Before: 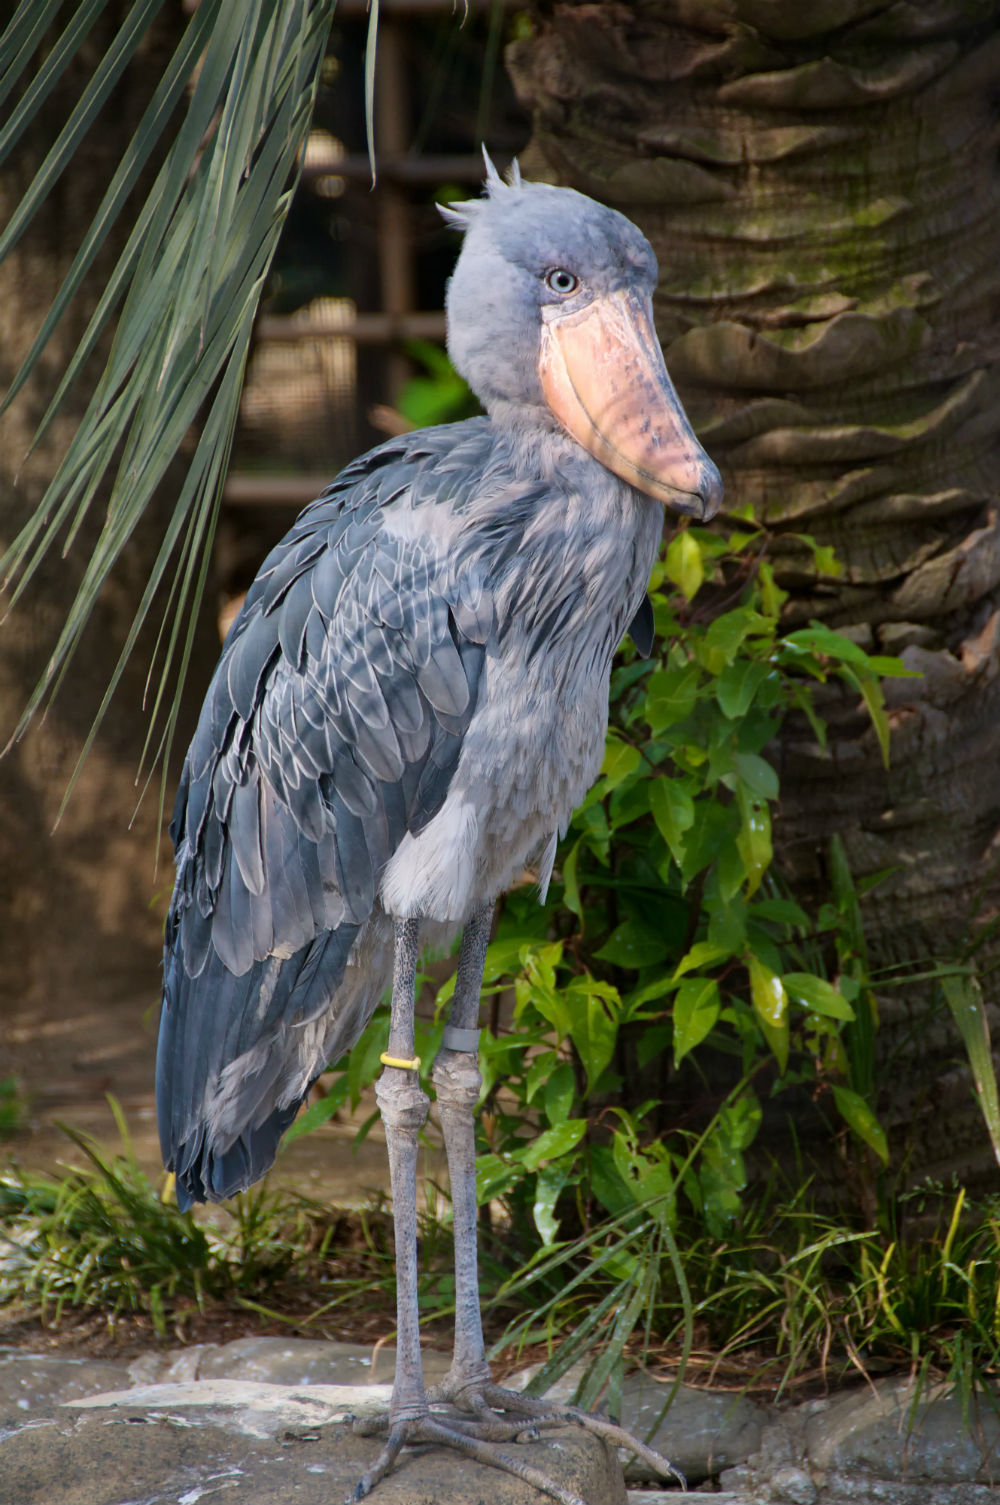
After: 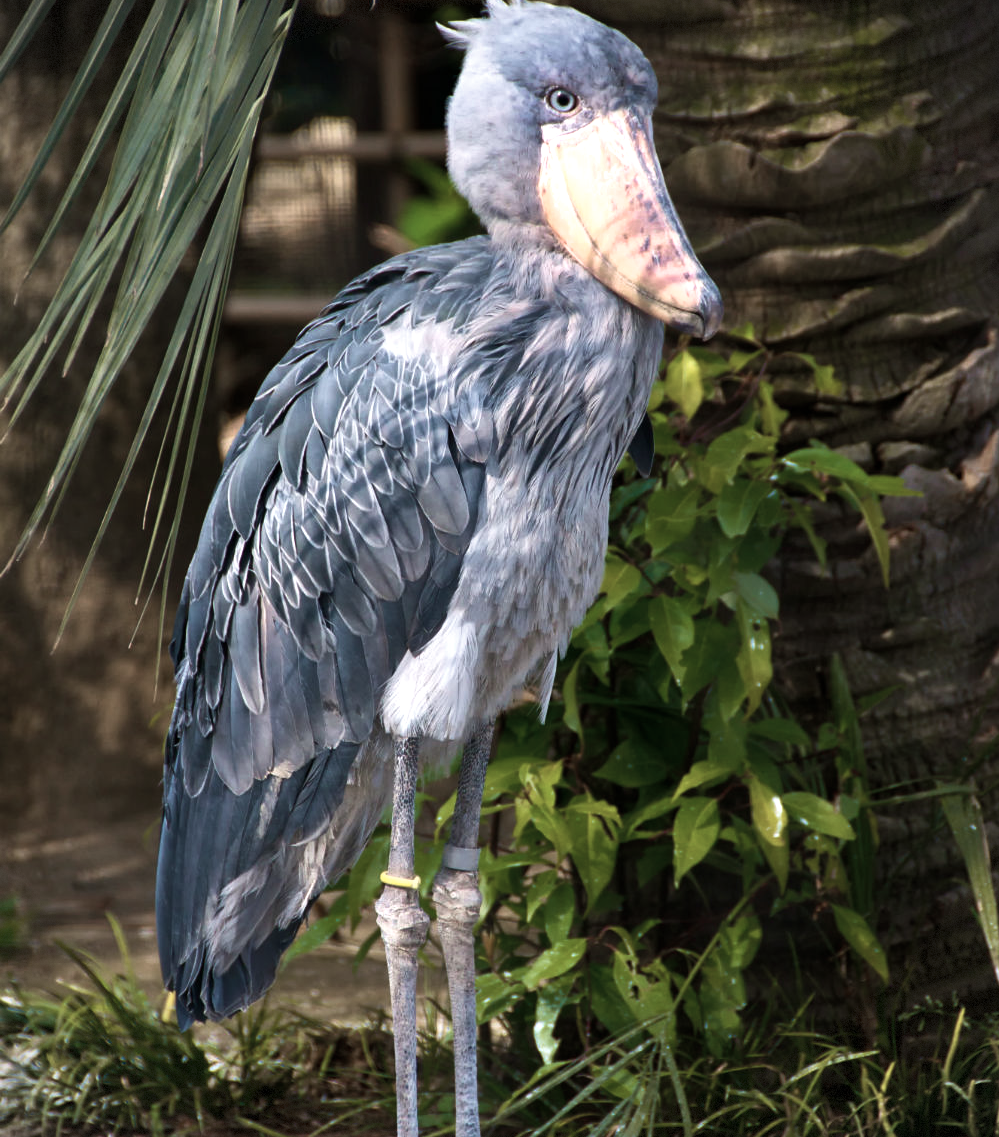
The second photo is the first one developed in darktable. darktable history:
exposure: exposure 0.014 EV, compensate exposure bias true, compensate highlight preservation false
color balance rgb: highlights gain › luminance 14.515%, perceptual saturation grading › global saturation 29.385%, perceptual brilliance grading › highlights 14.251%, perceptual brilliance grading › shadows -19.313%
velvia: on, module defaults
color zones: curves: ch0 [(0, 0.559) (0.153, 0.551) (0.229, 0.5) (0.429, 0.5) (0.571, 0.5) (0.714, 0.5) (0.857, 0.5) (1, 0.559)]; ch1 [(0, 0.417) (0.112, 0.336) (0.213, 0.26) (0.429, 0.34) (0.571, 0.35) (0.683, 0.331) (0.857, 0.344) (1, 0.417)]
vignetting: fall-off start 99.31%, dithering 8-bit output
crop and rotate: top 12.122%, bottom 12.309%
